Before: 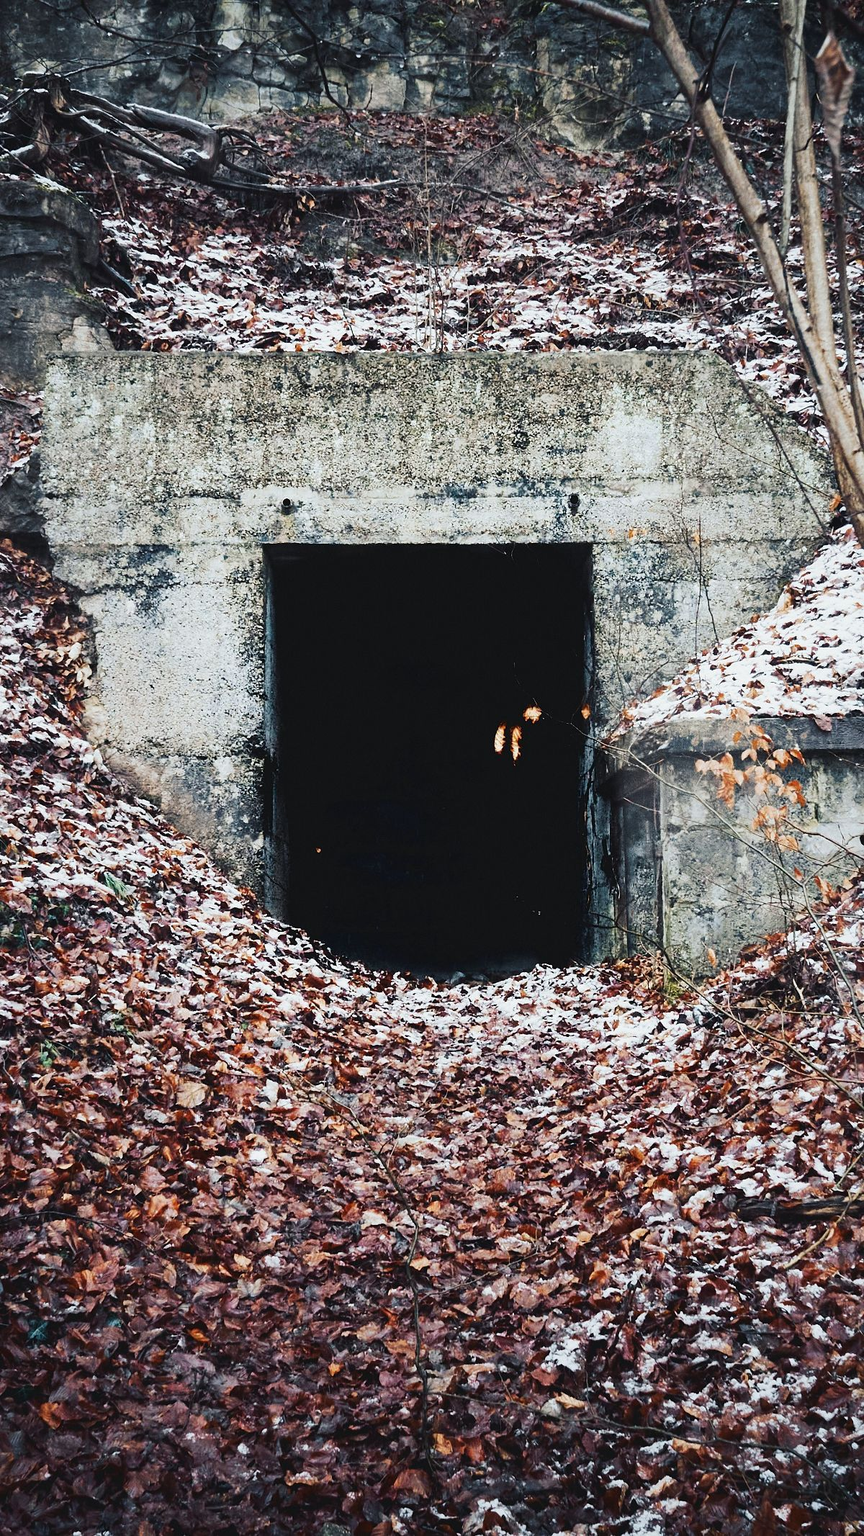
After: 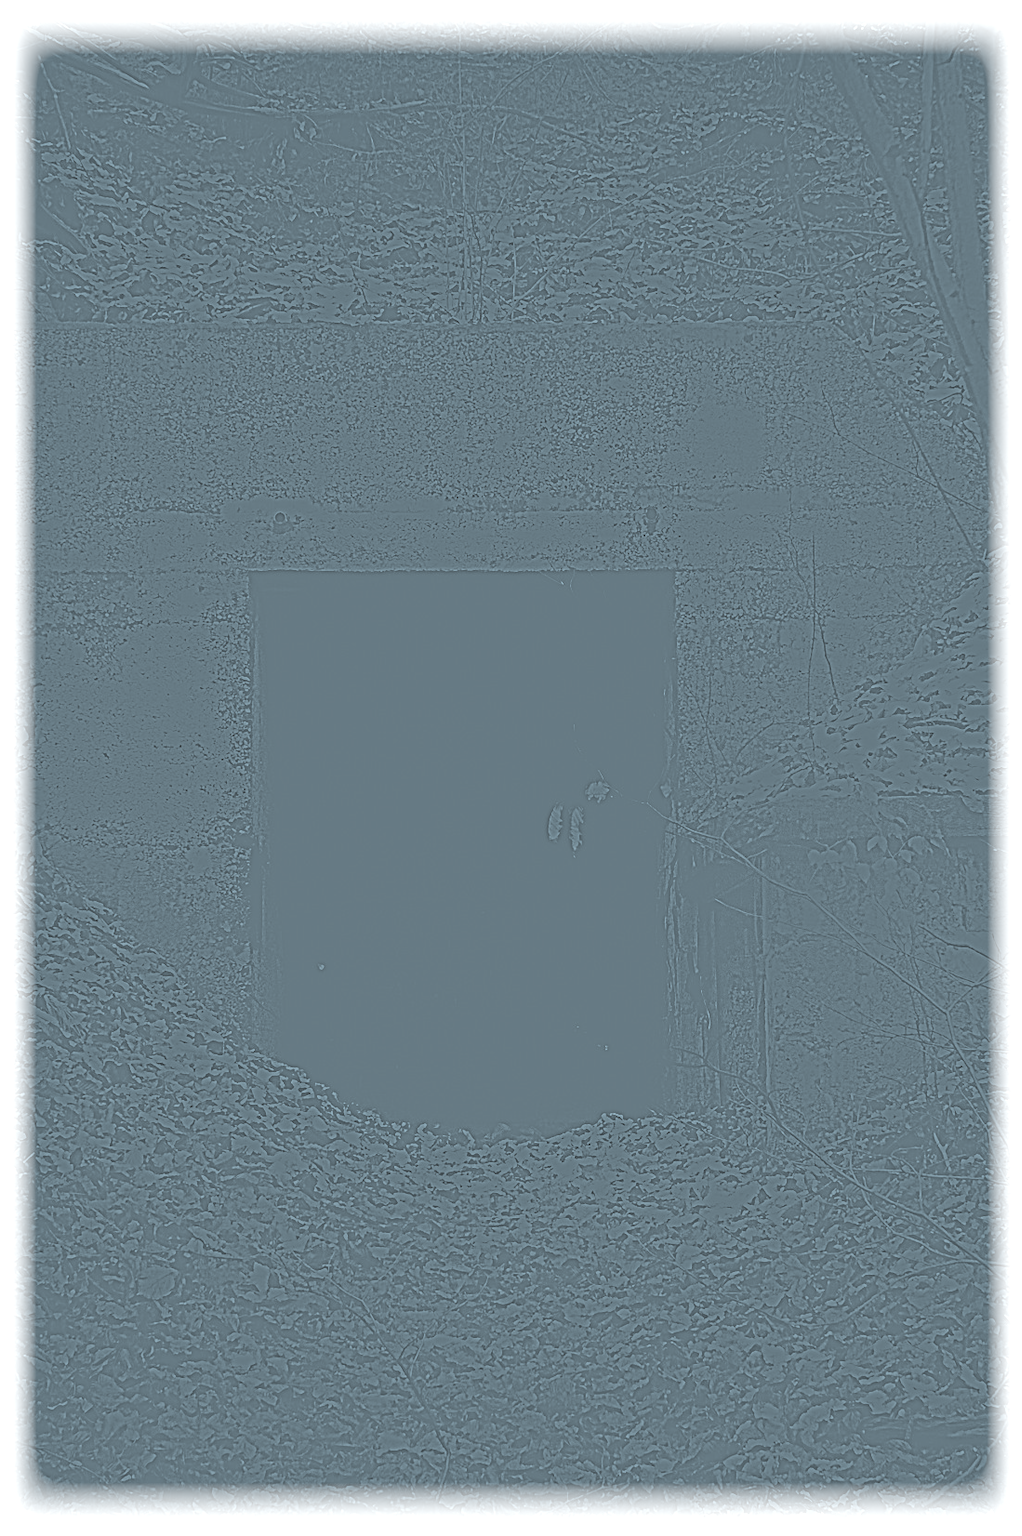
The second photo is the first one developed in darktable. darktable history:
crop: left 8.155%, top 6.611%, bottom 15.385%
white balance: red 0.925, blue 1.046
vignetting: fall-off start 93%, fall-off radius 5%, brightness 1, saturation -0.49, automatic ratio true, width/height ratio 1.332, shape 0.04, unbound false
highpass: sharpness 5.84%, contrast boost 8.44%
color correction: highlights a* -11.71, highlights b* -15.58
